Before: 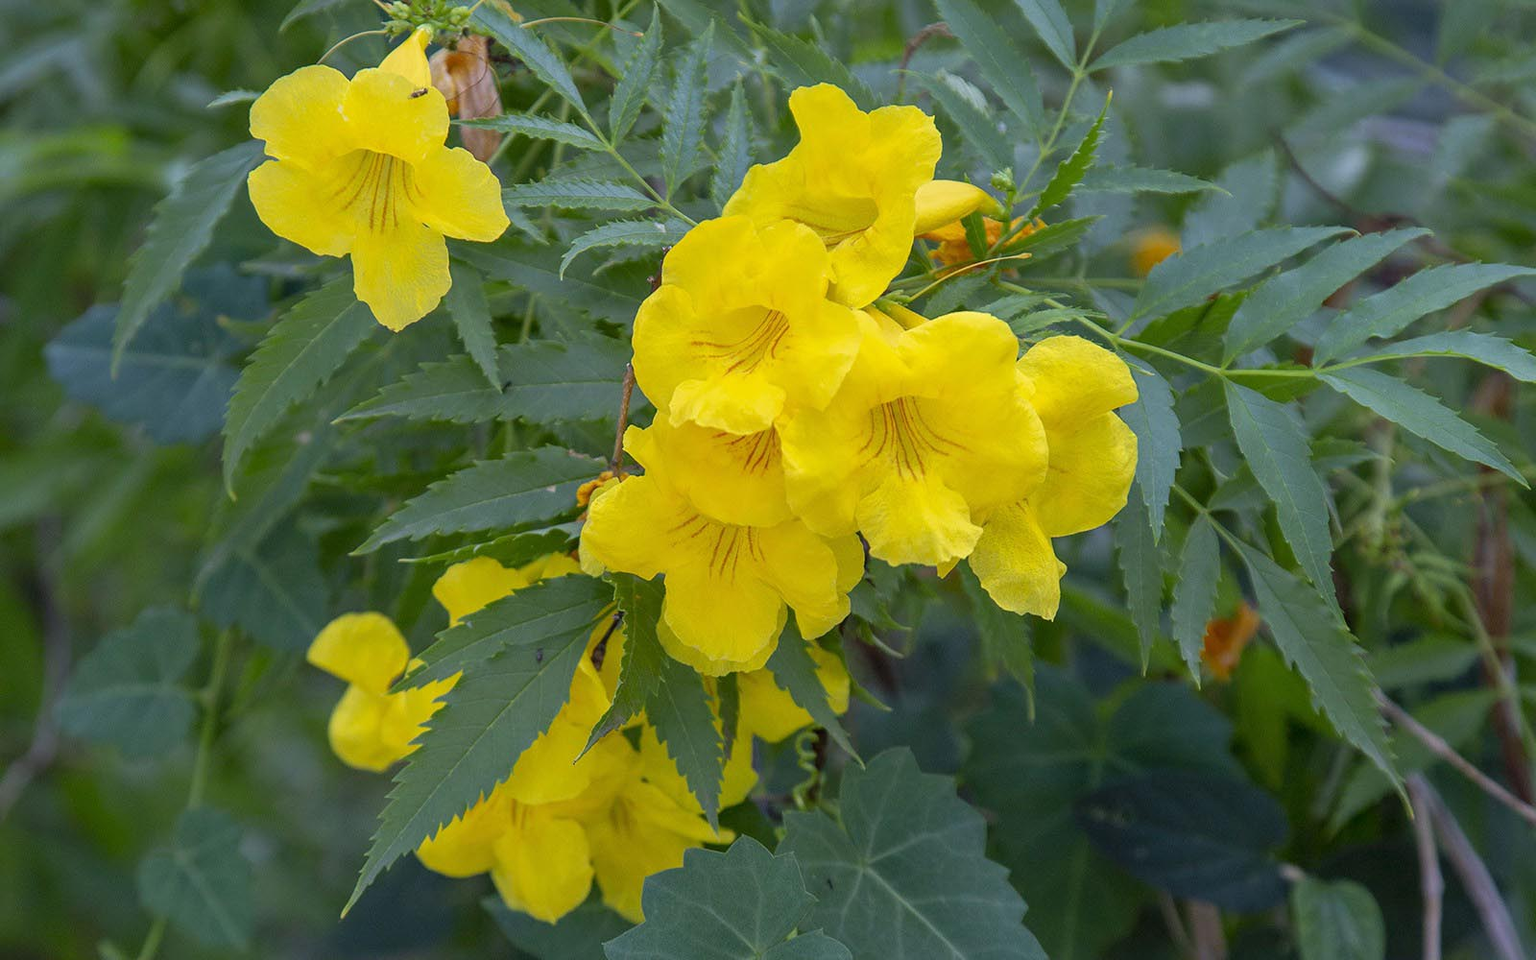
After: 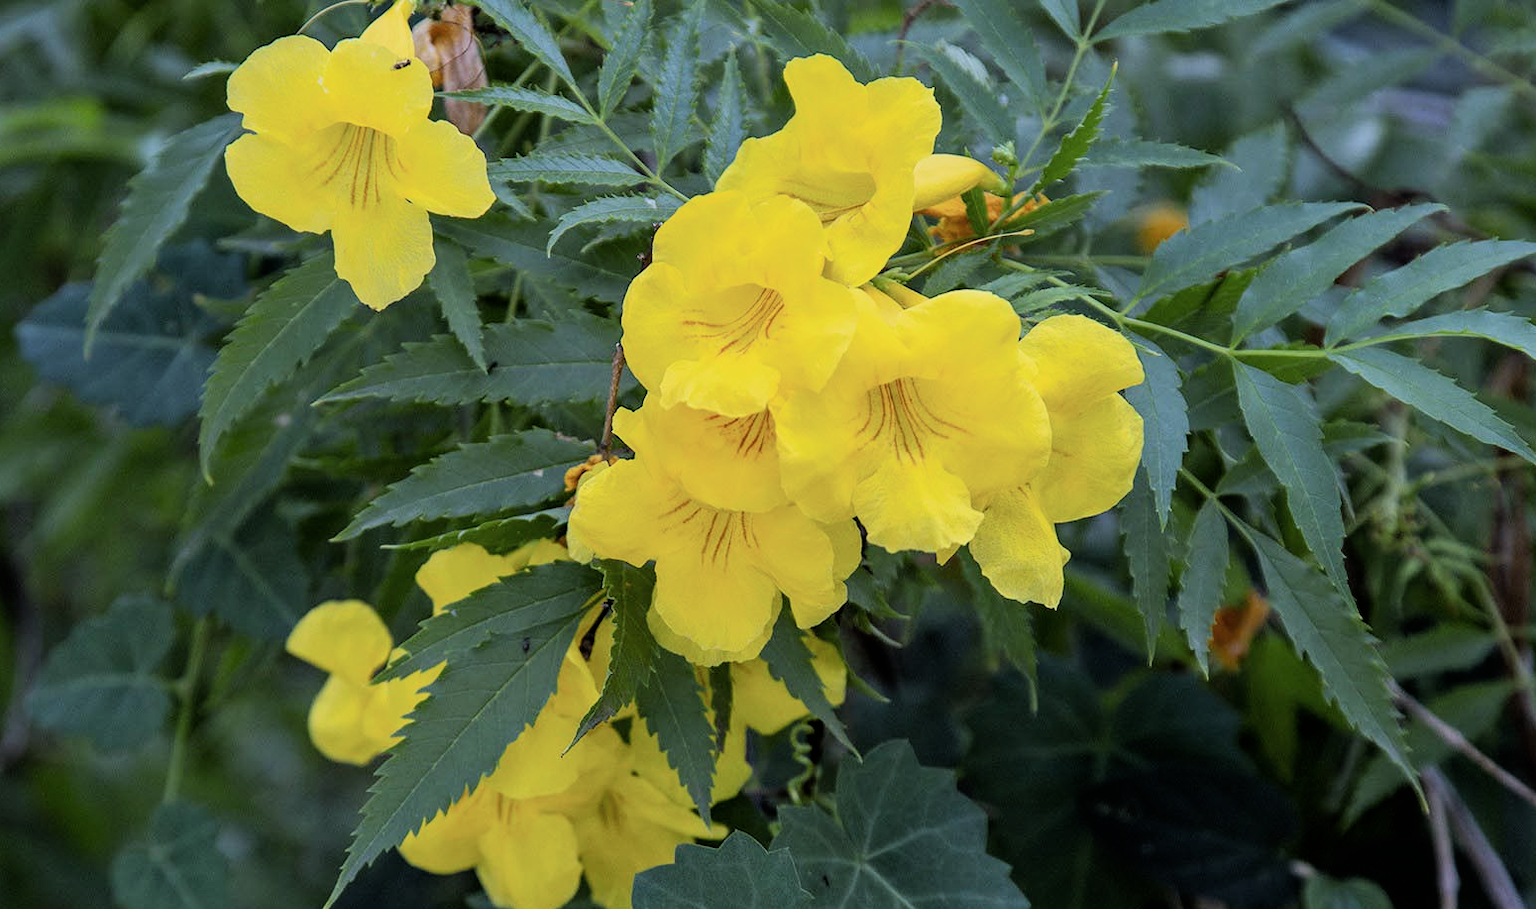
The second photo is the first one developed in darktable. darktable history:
crop: left 1.964%, top 3.251%, right 1.122%, bottom 4.933%
color correction: highlights a* -0.772, highlights b* -8.92
tone equalizer: on, module defaults
filmic rgb: black relative exposure -5 EV, white relative exposure 3.5 EV, hardness 3.19, contrast 1.4, highlights saturation mix -50%
